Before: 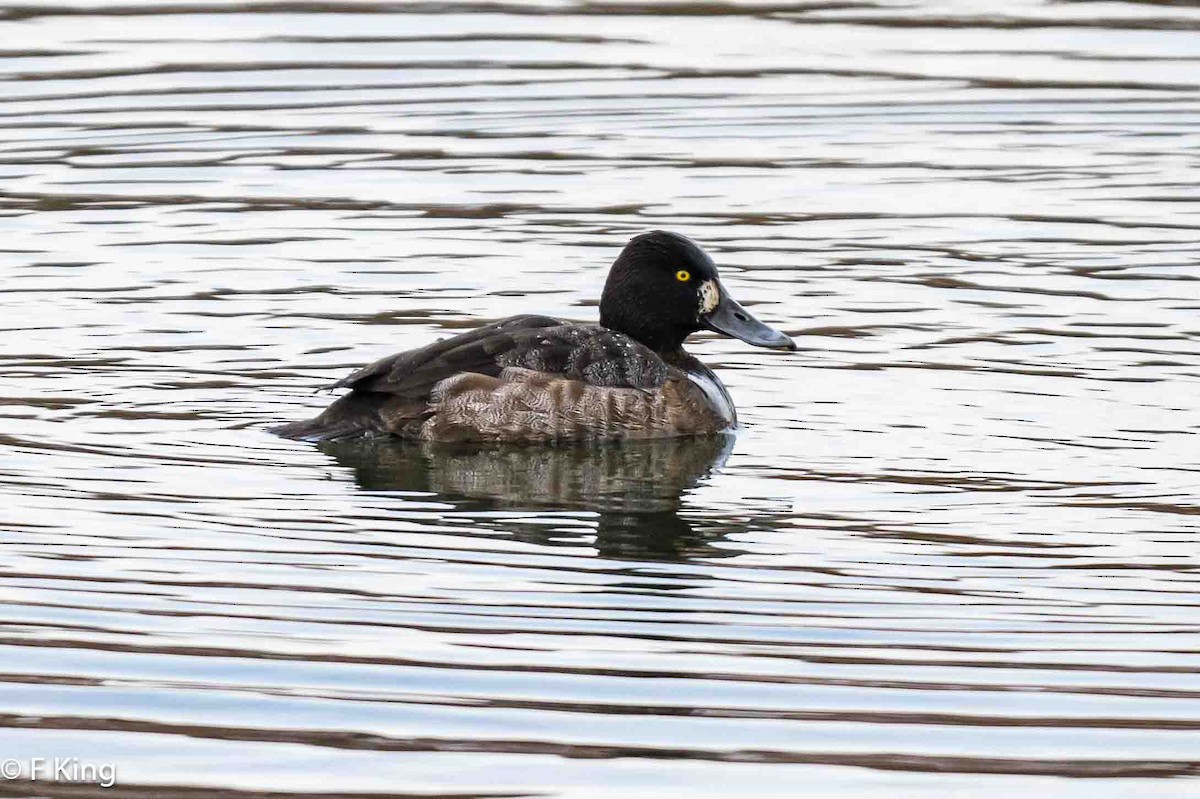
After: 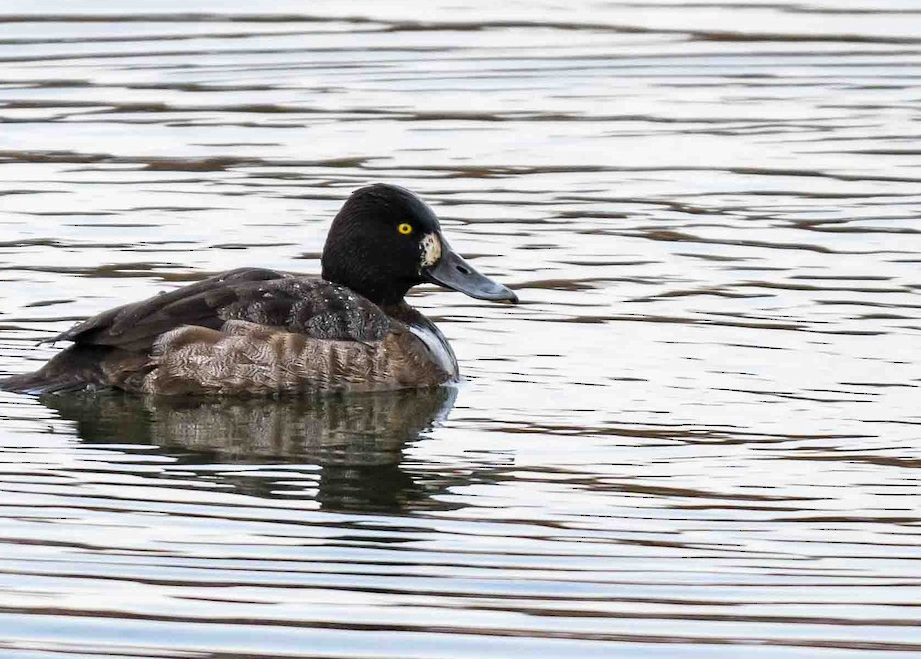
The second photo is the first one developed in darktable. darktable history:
crop: left 23.24%, top 5.897%, bottom 11.601%
